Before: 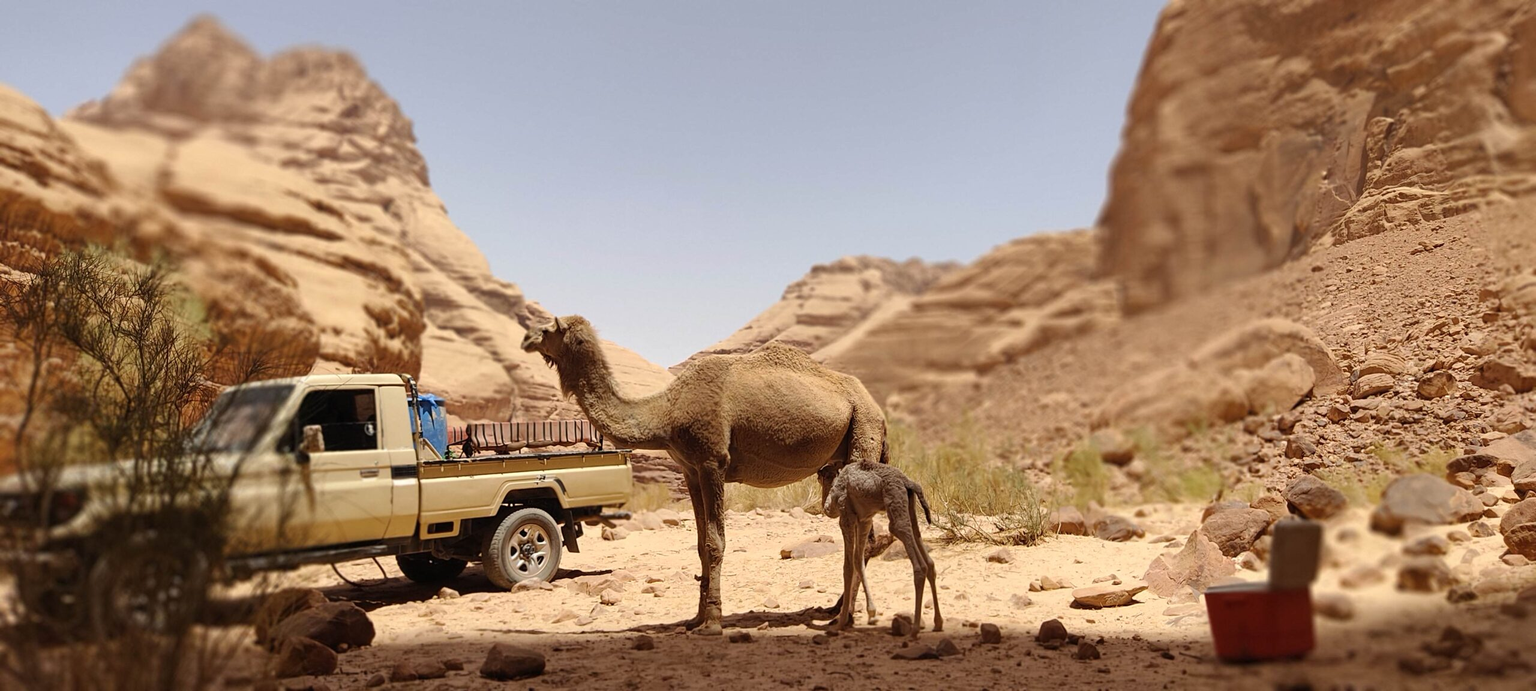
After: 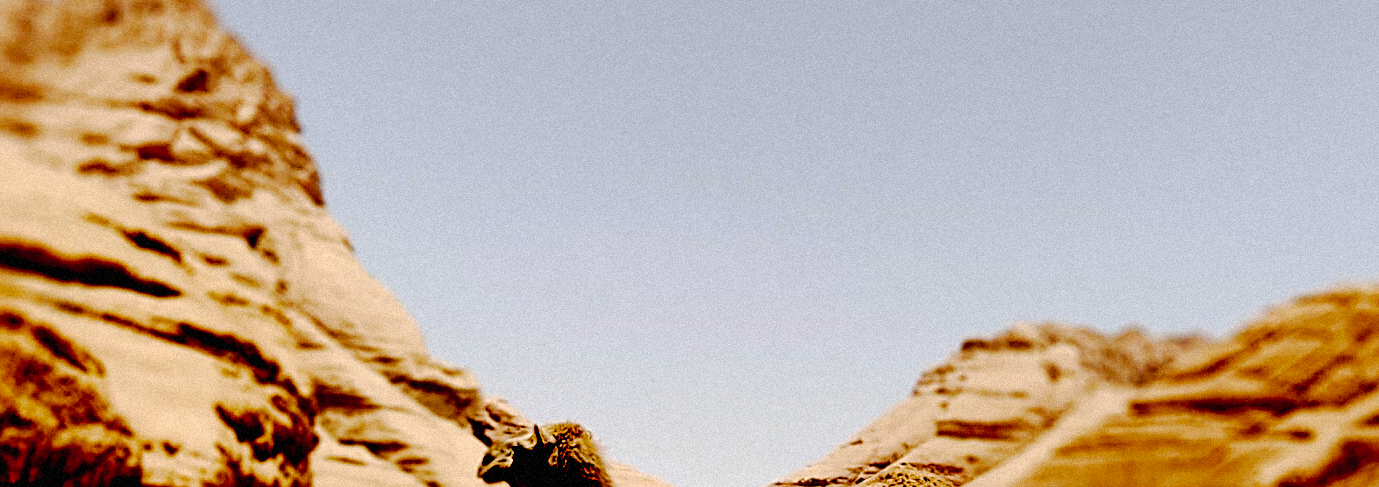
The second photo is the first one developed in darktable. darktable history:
tone curve: curves: ch0 [(0, 0) (0.003, 0.002) (0.011, 0.009) (0.025, 0.018) (0.044, 0.03) (0.069, 0.043) (0.1, 0.057) (0.136, 0.079) (0.177, 0.125) (0.224, 0.178) (0.277, 0.255) (0.335, 0.341) (0.399, 0.443) (0.468, 0.553) (0.543, 0.644) (0.623, 0.718) (0.709, 0.779) (0.801, 0.849) (0.898, 0.929) (1, 1)], preserve colors none
crop: left 15.306%, top 9.065%, right 30.789%, bottom 48.638%
color balance: output saturation 98.5%
exposure: black level correction 0.1, exposure -0.092 EV, compensate highlight preservation false
grain: mid-tones bias 0%
sharpen: on, module defaults
